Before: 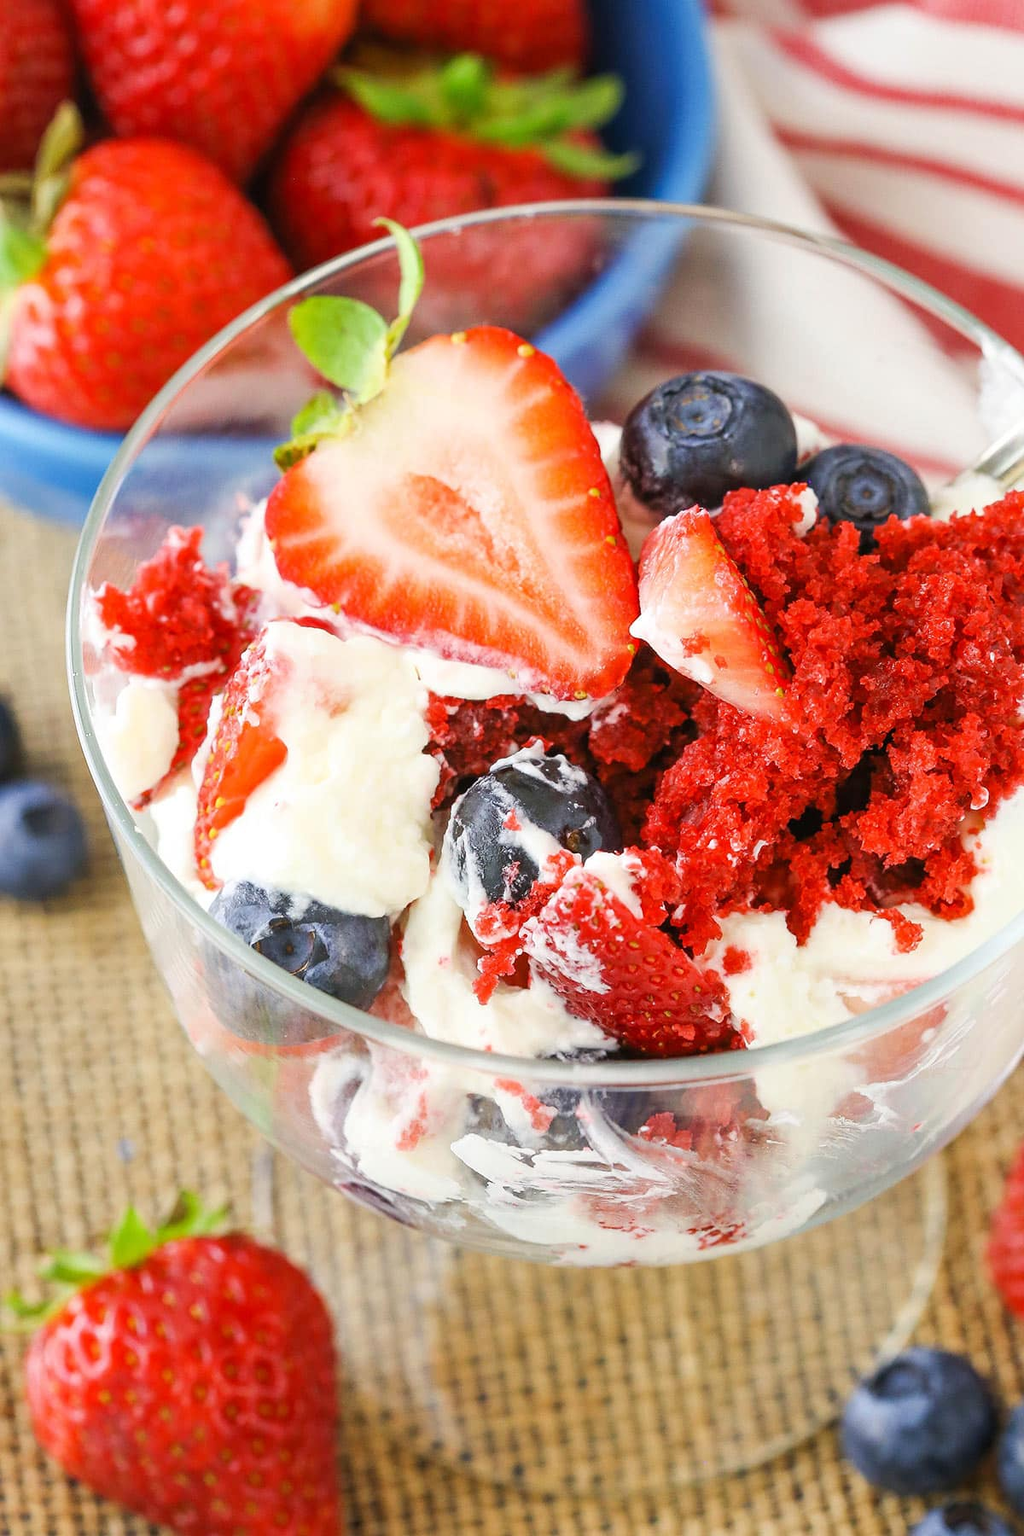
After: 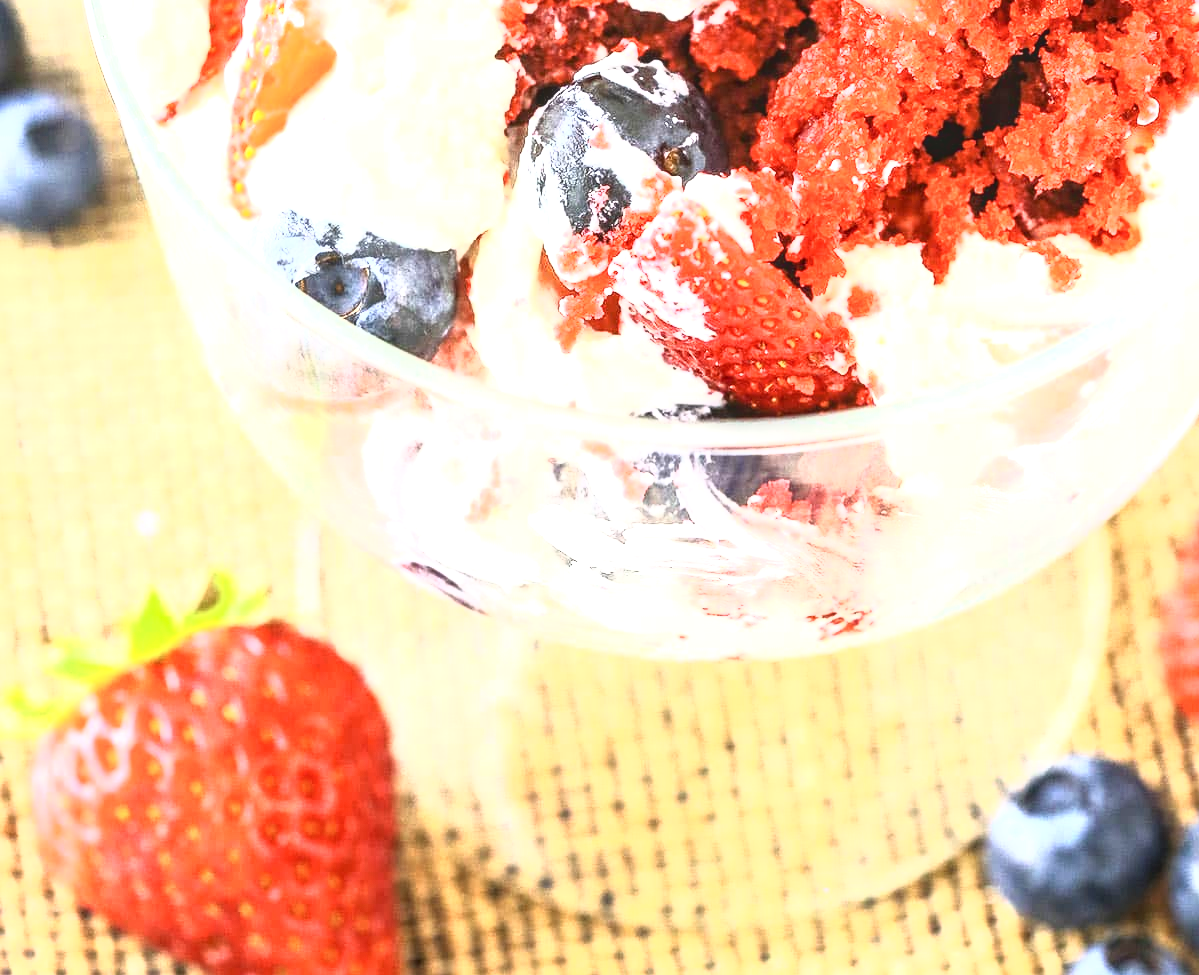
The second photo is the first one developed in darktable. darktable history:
local contrast: on, module defaults
crop and rotate: top 45.785%, right 0.018%
exposure: exposure 1 EV, compensate exposure bias true, compensate highlight preservation false
tone curve: curves: ch0 [(0, 0) (0.003, 0.116) (0.011, 0.116) (0.025, 0.113) (0.044, 0.114) (0.069, 0.118) (0.1, 0.137) (0.136, 0.171) (0.177, 0.213) (0.224, 0.259) (0.277, 0.316) (0.335, 0.381) (0.399, 0.458) (0.468, 0.548) (0.543, 0.654) (0.623, 0.775) (0.709, 0.895) (0.801, 0.972) (0.898, 0.991) (1, 1)], color space Lab, independent channels, preserve colors none
